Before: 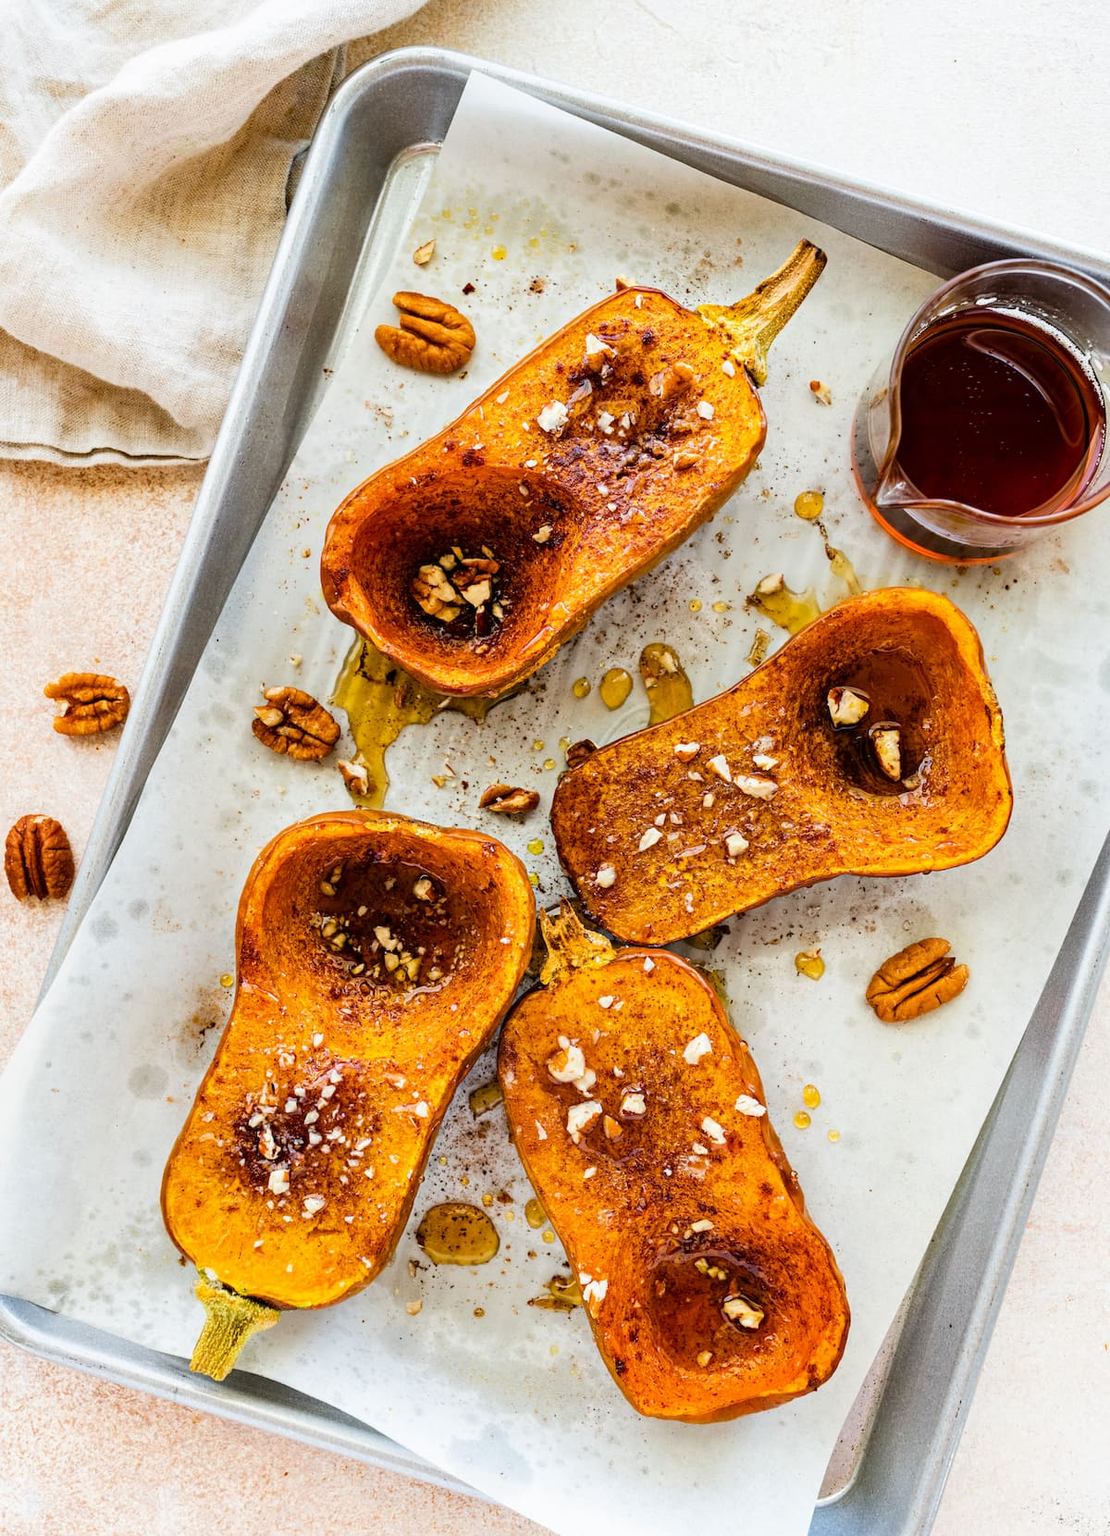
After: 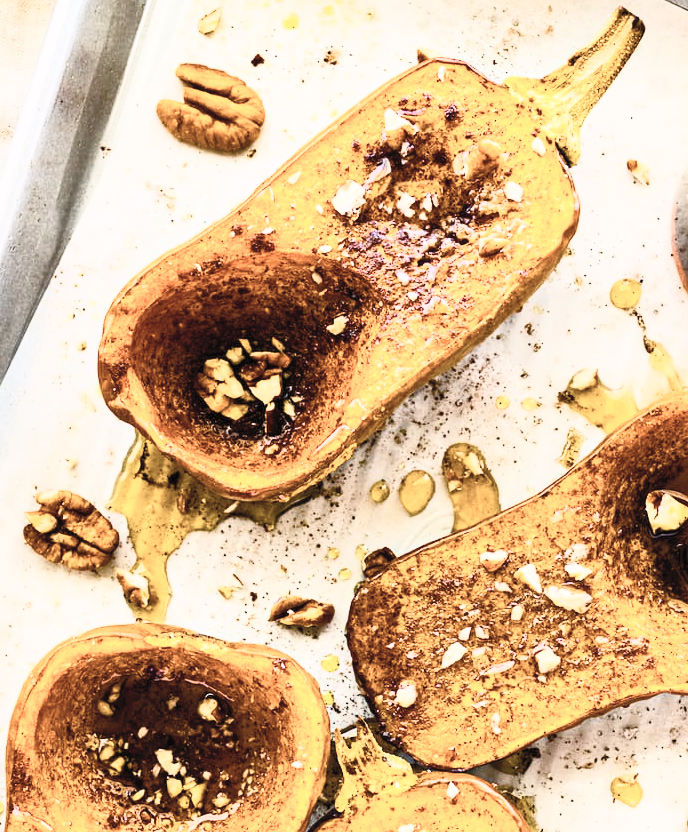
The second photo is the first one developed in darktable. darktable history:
contrast brightness saturation: contrast 0.567, brightness 0.573, saturation -0.332
crop: left 20.829%, top 15.194%, right 21.831%, bottom 34.155%
color balance rgb: highlights gain › chroma 0.919%, highlights gain › hue 25.76°, perceptual saturation grading › global saturation 20%, perceptual saturation grading › highlights -25.27%, perceptual saturation grading › shadows 49.232%, global vibrance 20%
